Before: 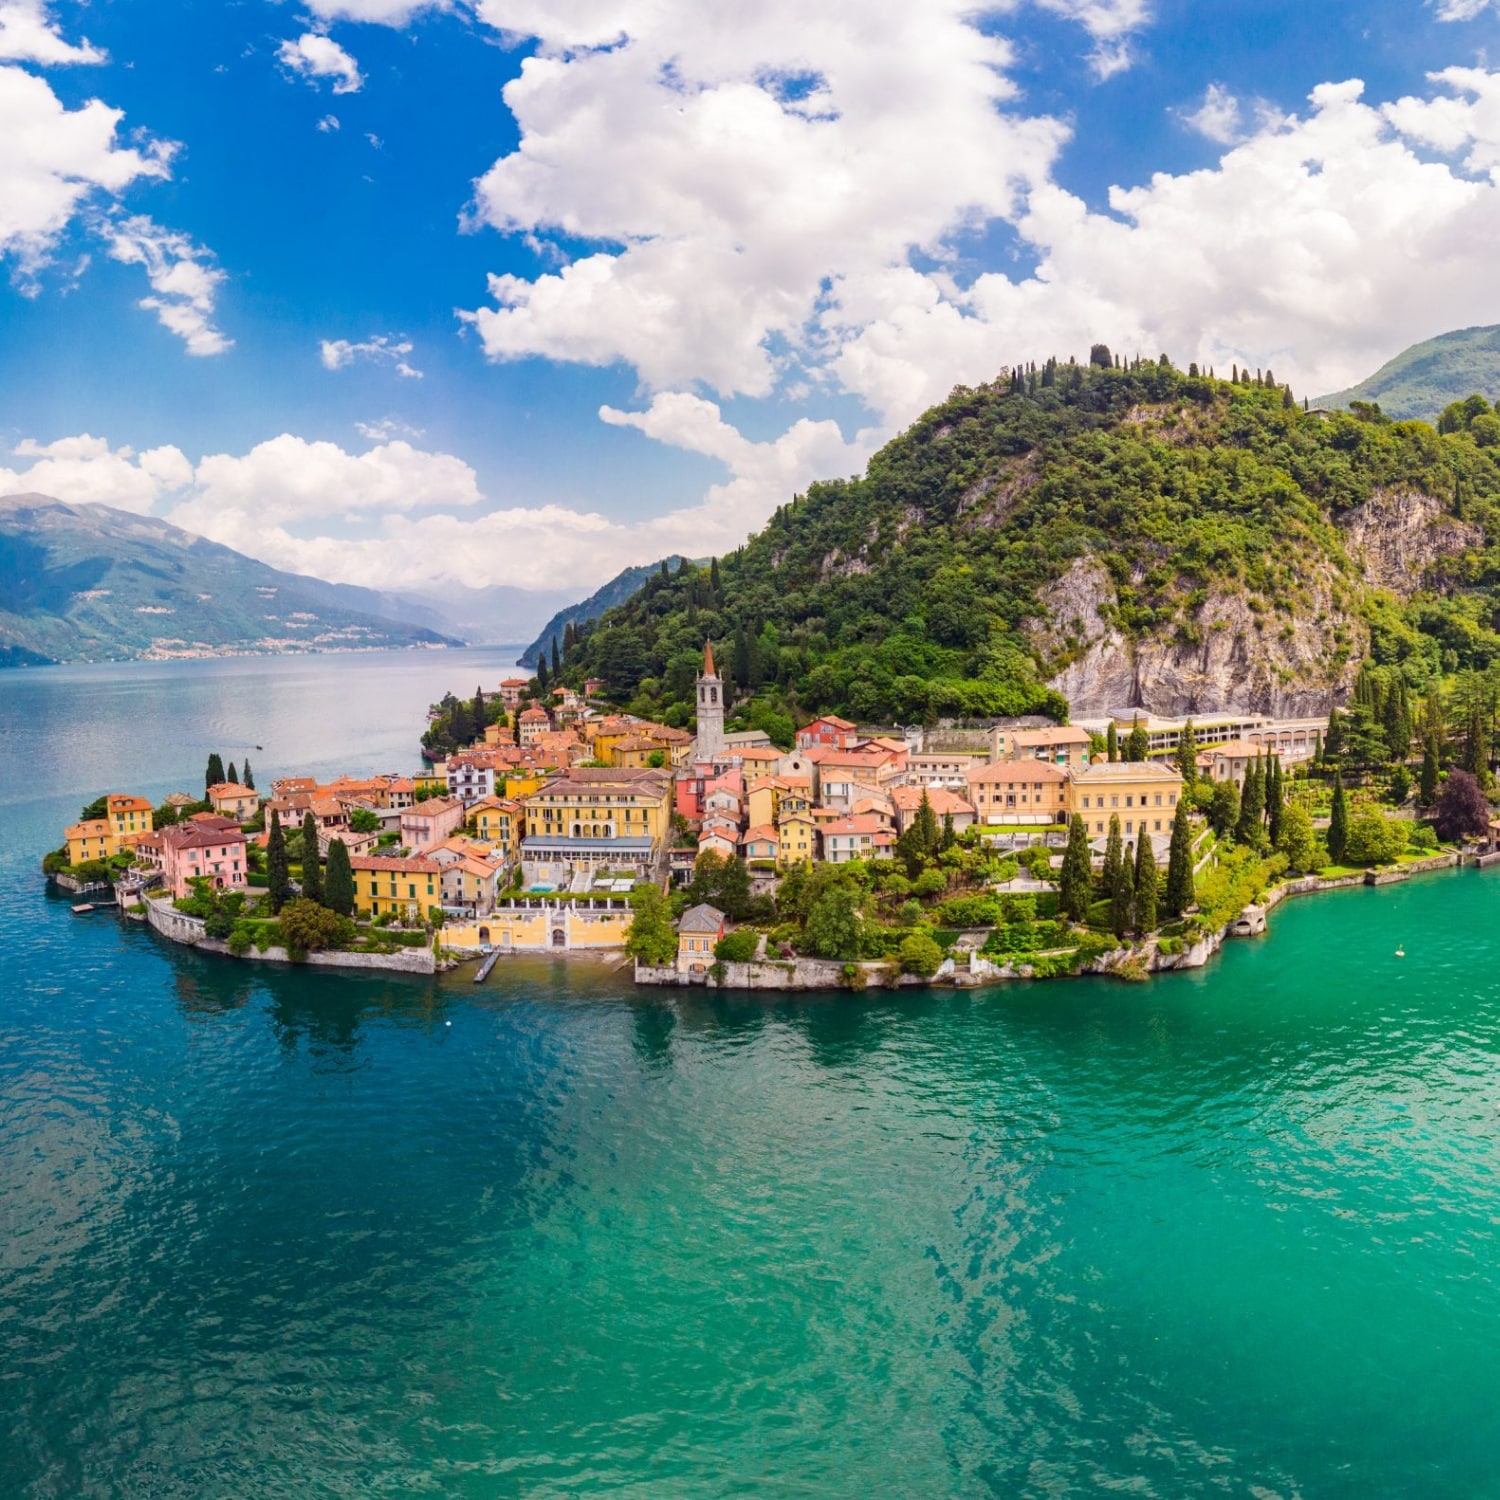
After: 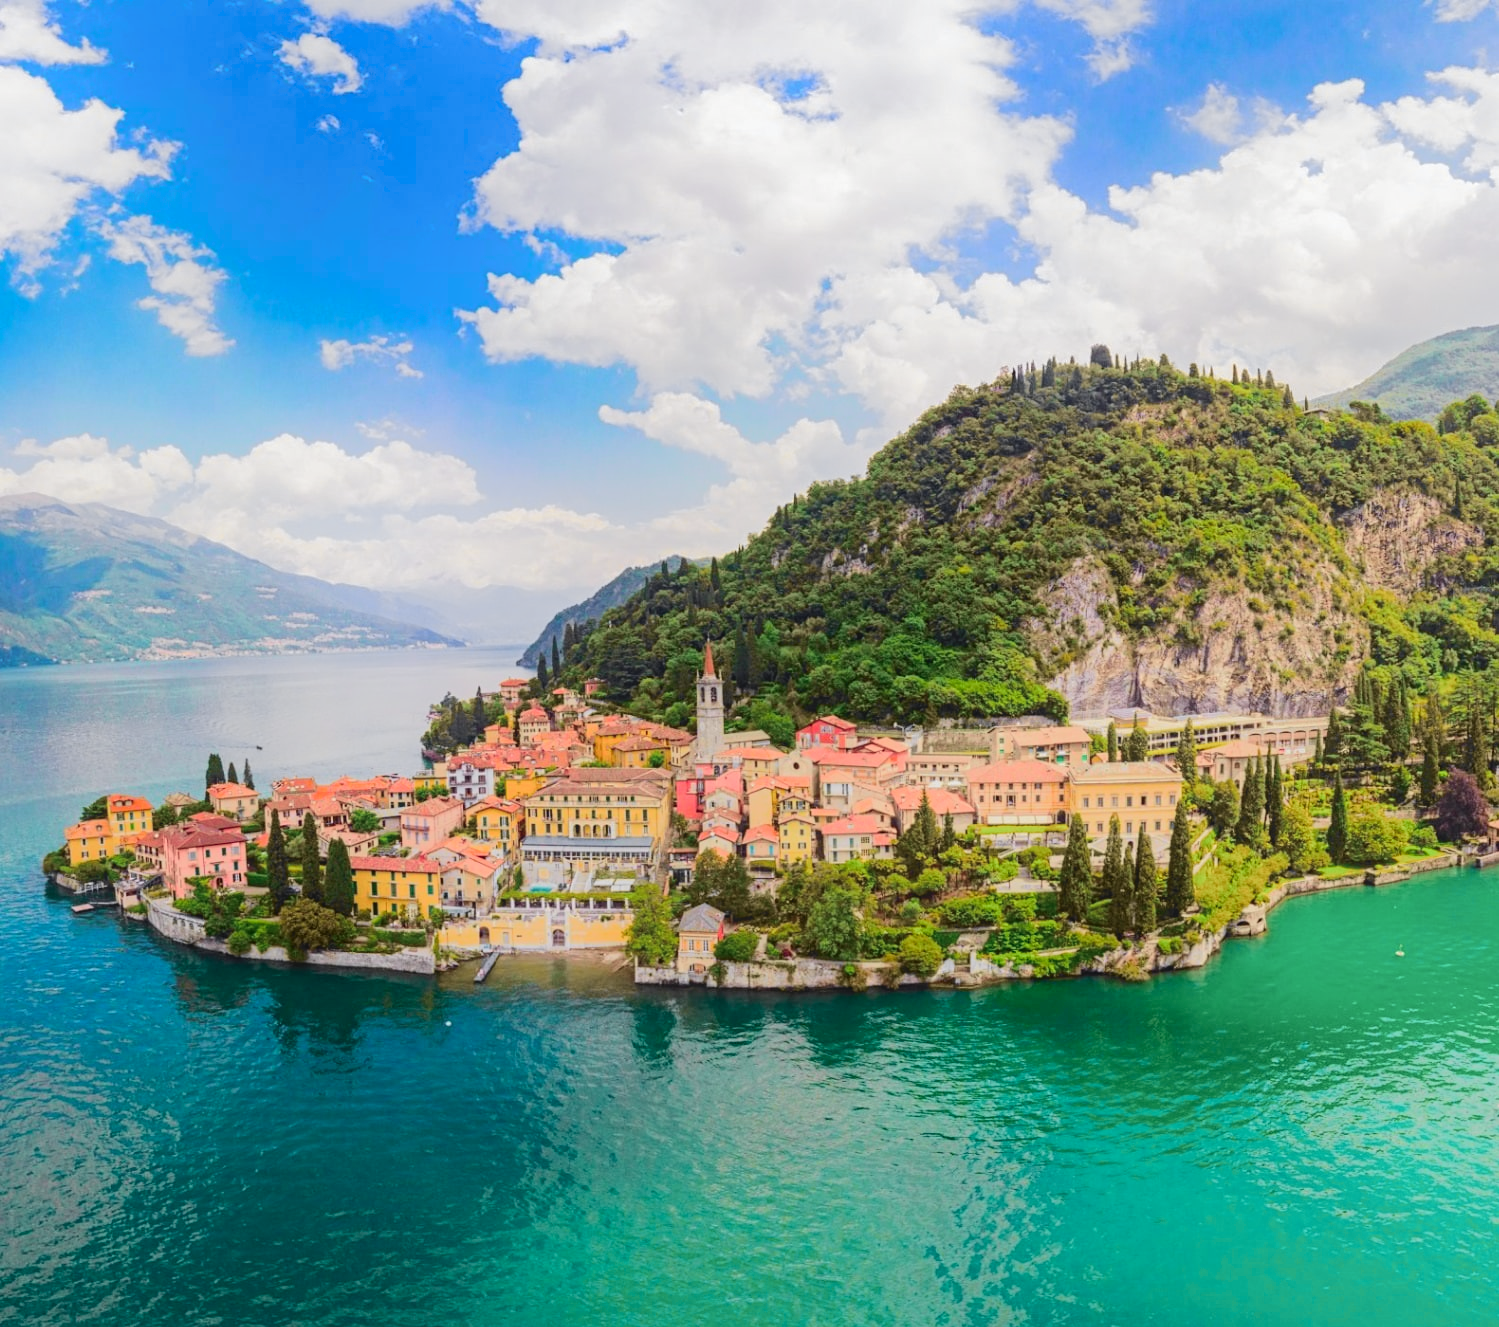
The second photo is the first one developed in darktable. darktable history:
contrast equalizer: y [[0.439, 0.44, 0.442, 0.457, 0.493, 0.498], [0.5 ×6], [0.5 ×6], [0 ×6], [0 ×6]]
tone curve: curves: ch0 [(0, 0.023) (0.037, 0.04) (0.131, 0.128) (0.304, 0.331) (0.504, 0.584) (0.616, 0.687) (0.704, 0.764) (0.808, 0.823) (1, 1)]; ch1 [(0, 0) (0.301, 0.3) (0.477, 0.472) (0.493, 0.497) (0.508, 0.501) (0.544, 0.541) (0.563, 0.565) (0.626, 0.66) (0.721, 0.776) (1, 1)]; ch2 [(0, 0) (0.249, 0.216) (0.349, 0.343) (0.424, 0.442) (0.476, 0.483) (0.502, 0.5) (0.517, 0.519) (0.532, 0.553) (0.569, 0.587) (0.634, 0.628) (0.706, 0.729) (0.828, 0.742) (1, 0.9)], color space Lab, independent channels, preserve colors none
crop and rotate: top 0%, bottom 11.49%
